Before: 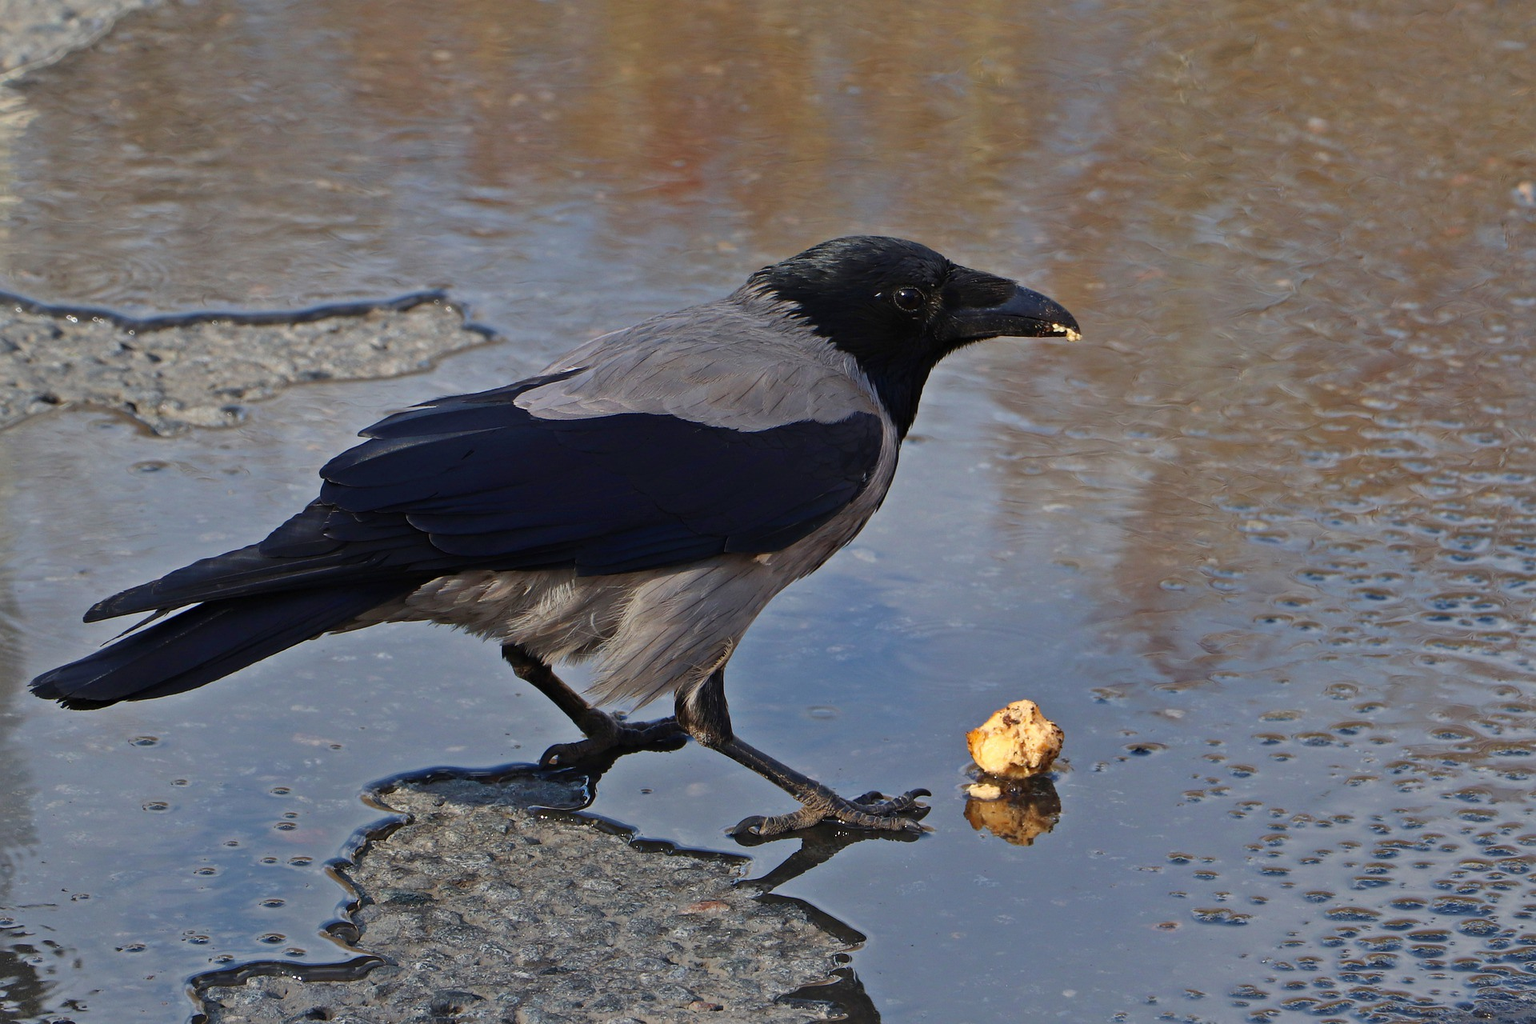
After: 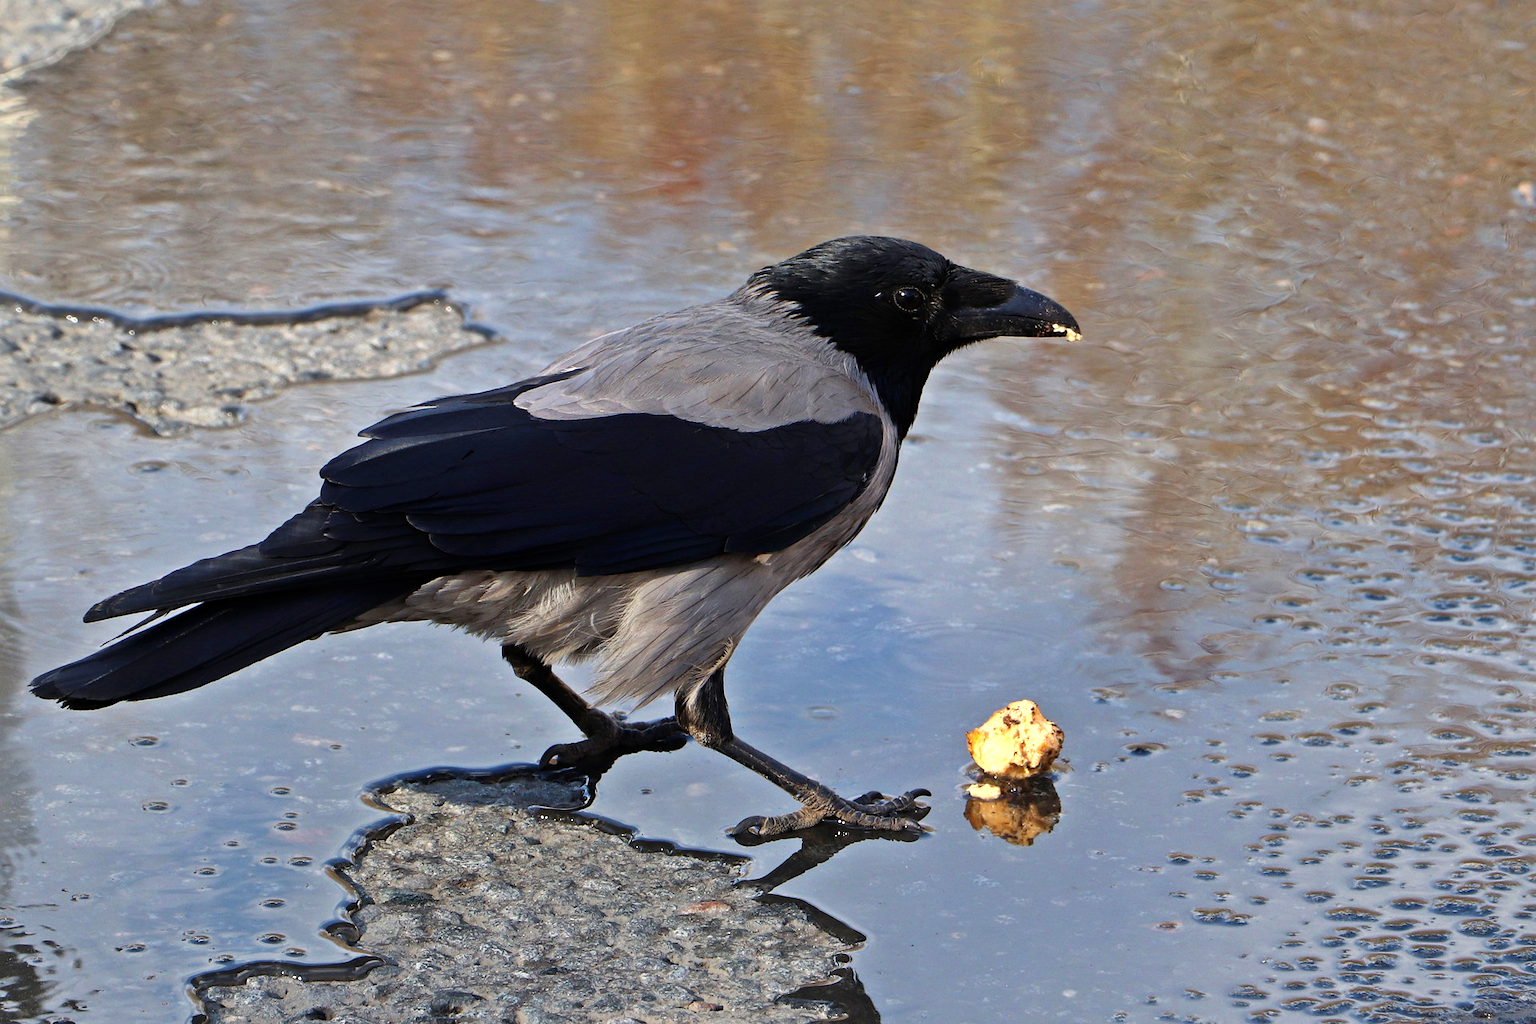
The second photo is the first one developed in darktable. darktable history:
tone equalizer: -8 EV -0.714 EV, -7 EV -0.682 EV, -6 EV -0.632 EV, -5 EV -0.389 EV, -3 EV 0.365 EV, -2 EV 0.6 EV, -1 EV 0.684 EV, +0 EV 0.759 EV
local contrast: mode bilateral grid, contrast 19, coarseness 50, detail 119%, midtone range 0.2
